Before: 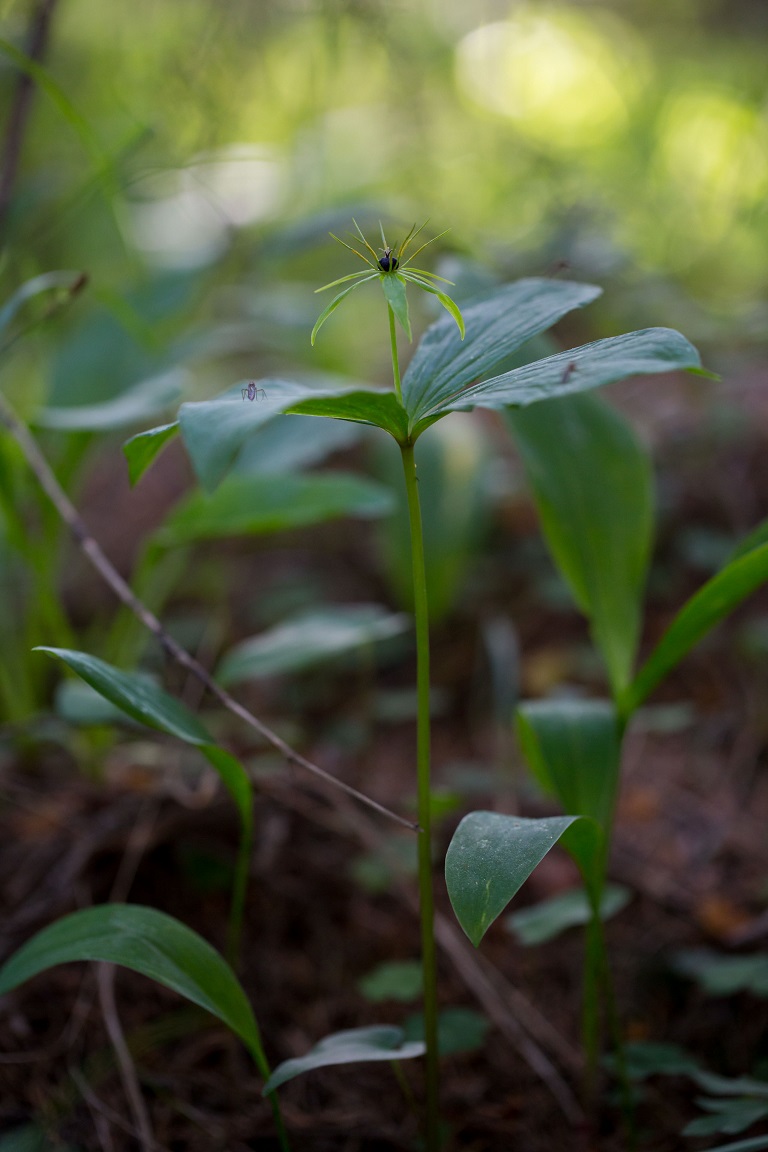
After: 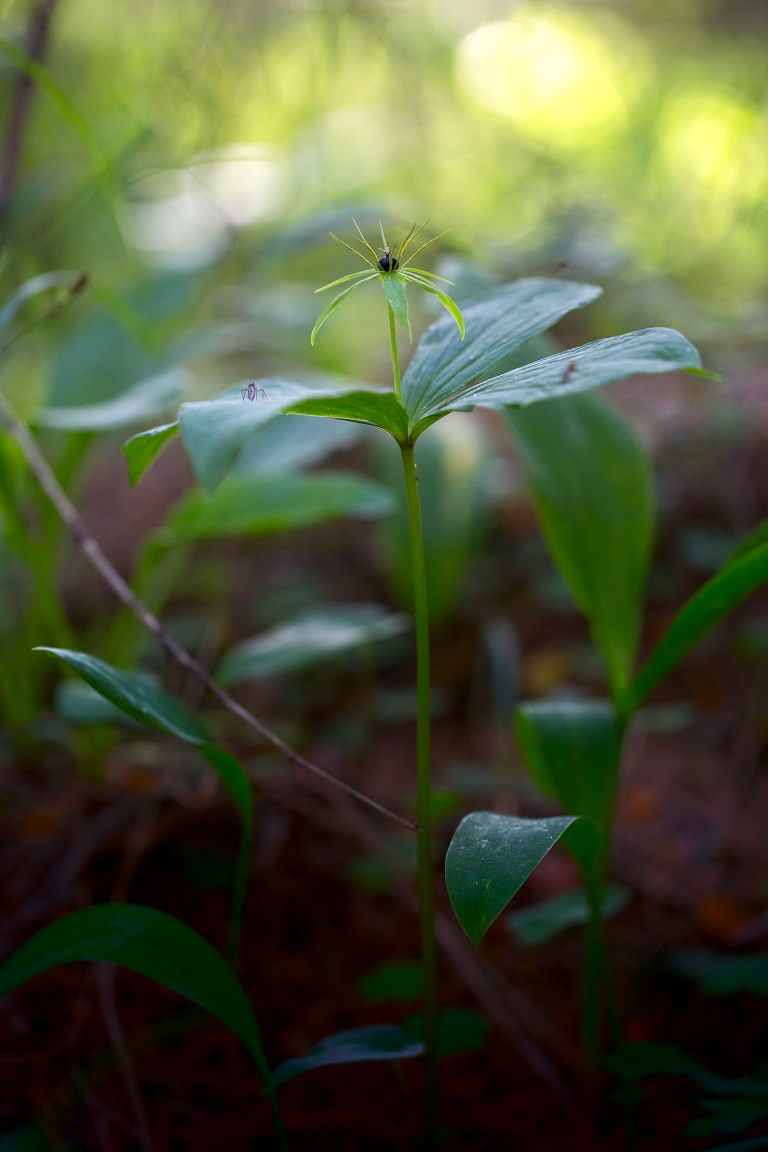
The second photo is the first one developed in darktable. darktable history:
shadows and highlights: shadows -71.74, highlights 33.4, soften with gaussian
exposure: black level correction 0.001, exposure 0.5 EV, compensate highlight preservation false
